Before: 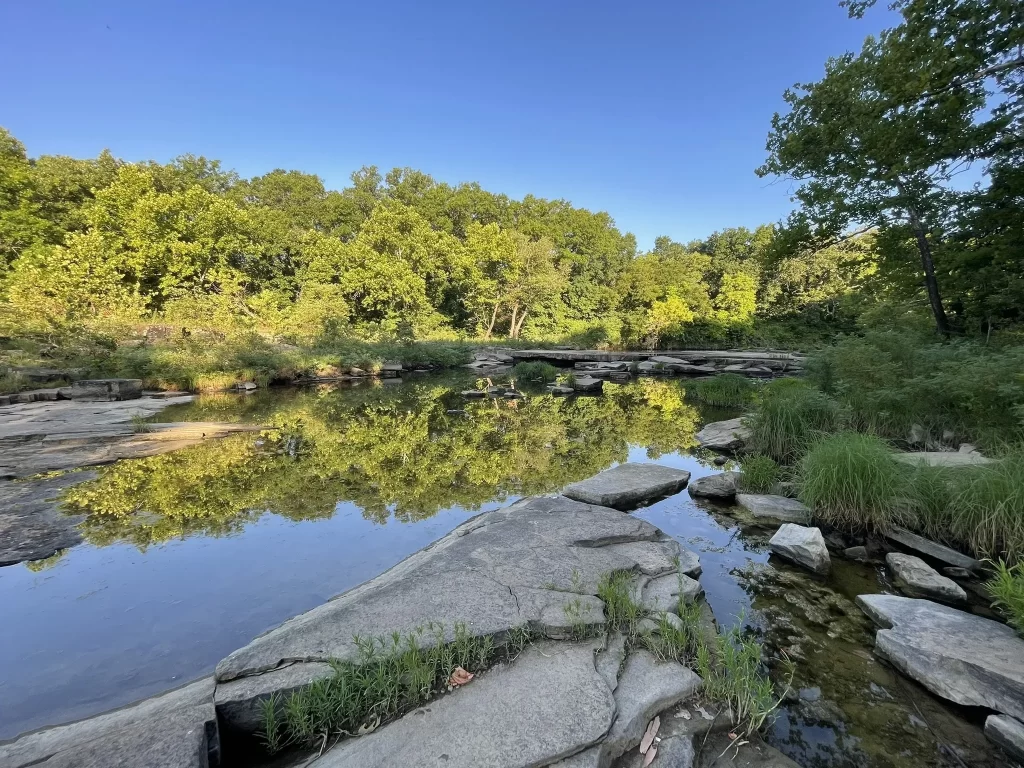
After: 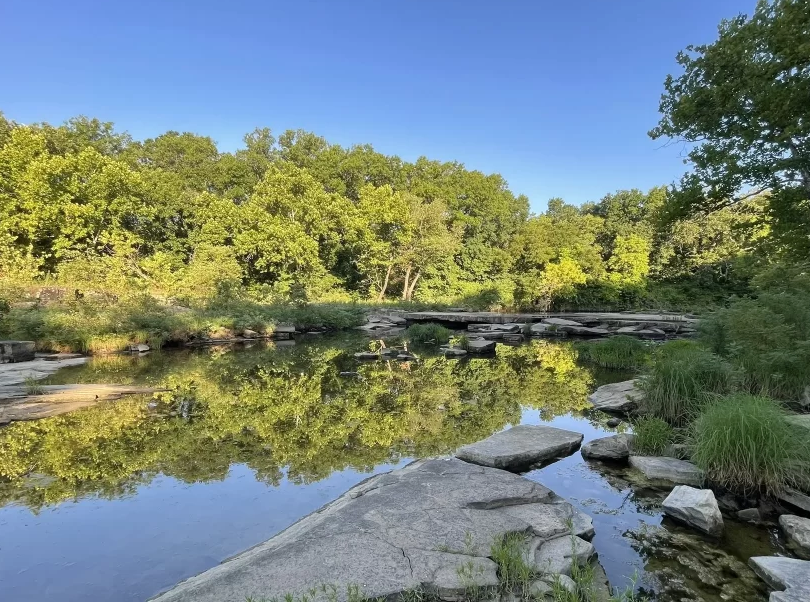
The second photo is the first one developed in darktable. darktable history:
levels: mode automatic, levels [0.093, 0.434, 0.988]
crop and rotate: left 10.464%, top 5.064%, right 10.369%, bottom 16.464%
